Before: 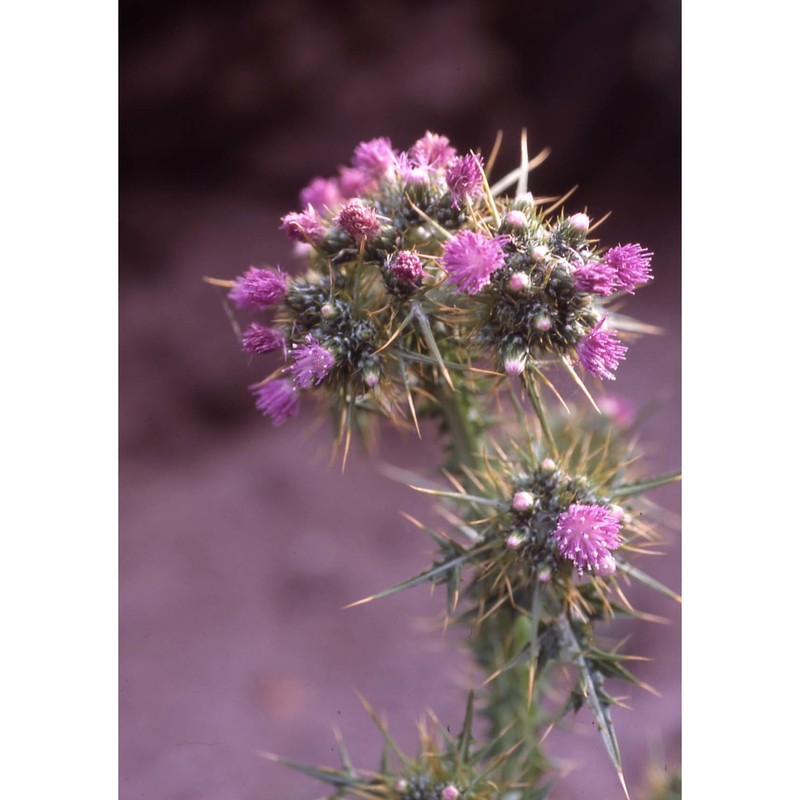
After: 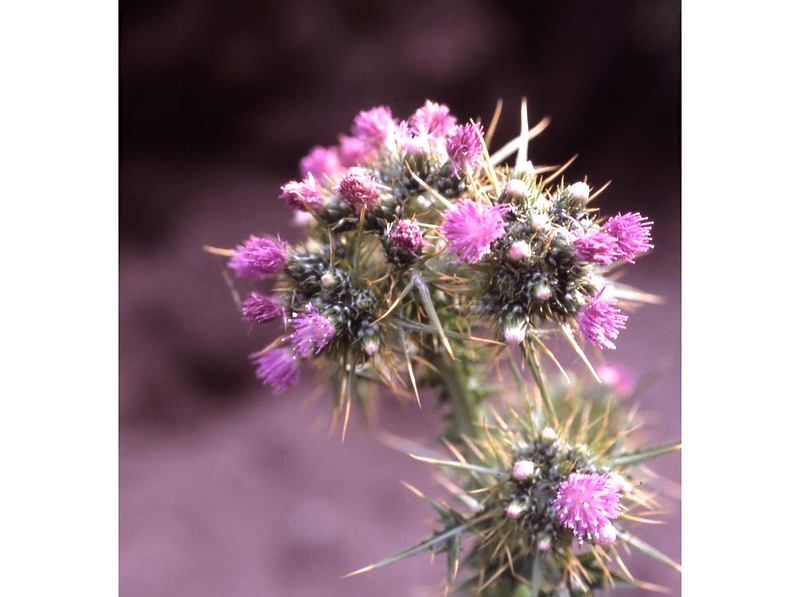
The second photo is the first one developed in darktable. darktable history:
tone equalizer: -8 EV -0.745 EV, -7 EV -0.705 EV, -6 EV -0.608 EV, -5 EV -0.419 EV, -3 EV 0.376 EV, -2 EV 0.6 EV, -1 EV 0.69 EV, +0 EV 0.779 EV, mask exposure compensation -0.515 EV
crop: top 3.984%, bottom 21.292%
sharpen: radius 5.317, amount 0.316, threshold 26.416
